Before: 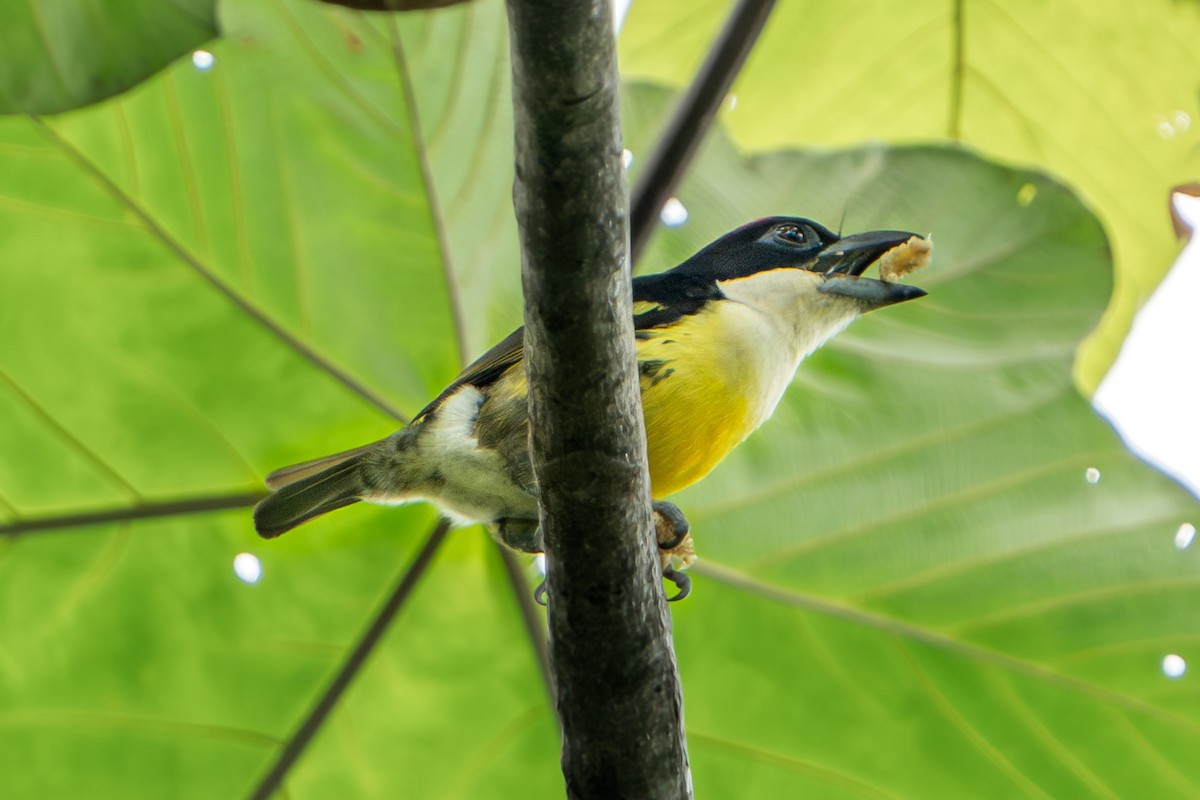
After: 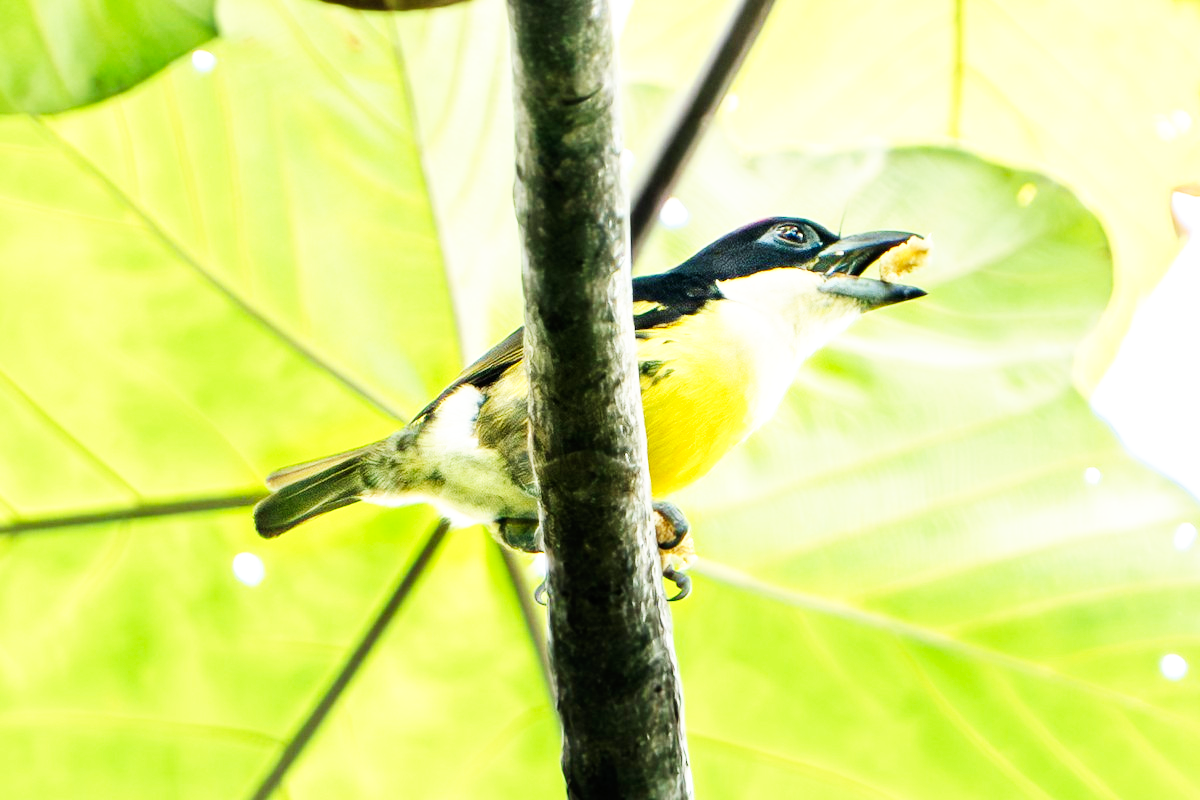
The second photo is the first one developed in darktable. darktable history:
exposure: exposure 0.6 EV, compensate highlight preservation false
base curve: curves: ch0 [(0, 0) (0.007, 0.004) (0.027, 0.03) (0.046, 0.07) (0.207, 0.54) (0.442, 0.872) (0.673, 0.972) (1, 1)], preserve colors none
